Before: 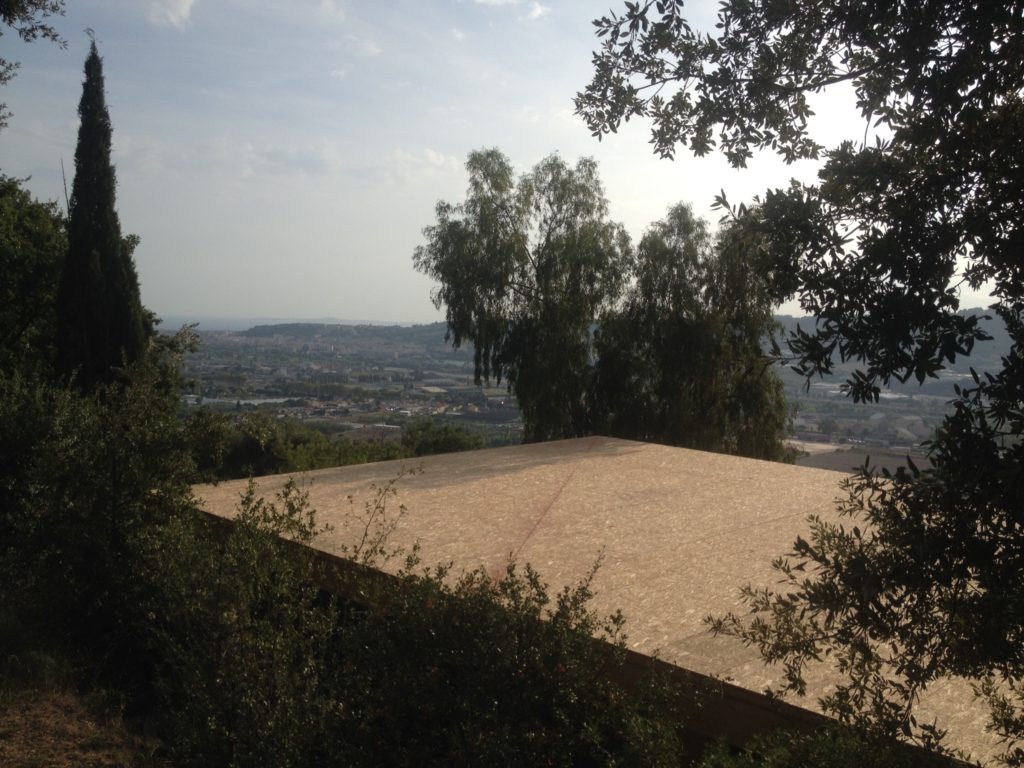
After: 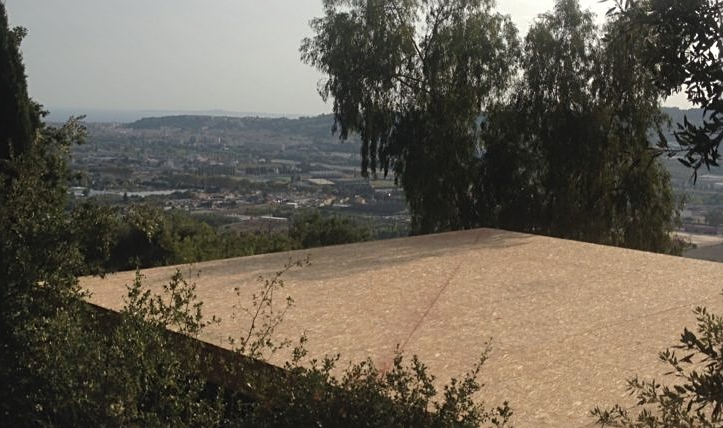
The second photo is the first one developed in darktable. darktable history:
shadows and highlights: radius 266.87, soften with gaussian
crop: left 11.057%, top 27.183%, right 18.282%, bottom 16.998%
sharpen: on, module defaults
tone curve: curves: ch0 [(0, 0) (0.003, 0.022) (0.011, 0.027) (0.025, 0.038) (0.044, 0.056) (0.069, 0.081) (0.1, 0.11) (0.136, 0.145) (0.177, 0.185) (0.224, 0.229) (0.277, 0.278) (0.335, 0.335) (0.399, 0.399) (0.468, 0.468) (0.543, 0.543) (0.623, 0.623) (0.709, 0.705) (0.801, 0.793) (0.898, 0.887) (1, 1)], preserve colors none
